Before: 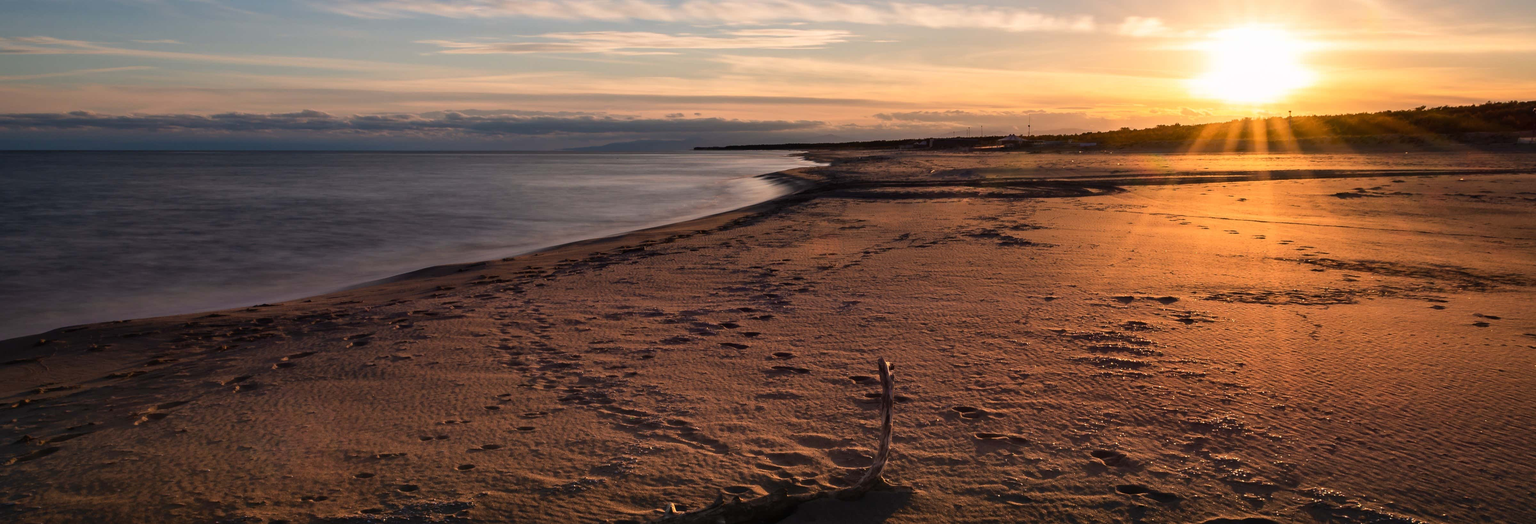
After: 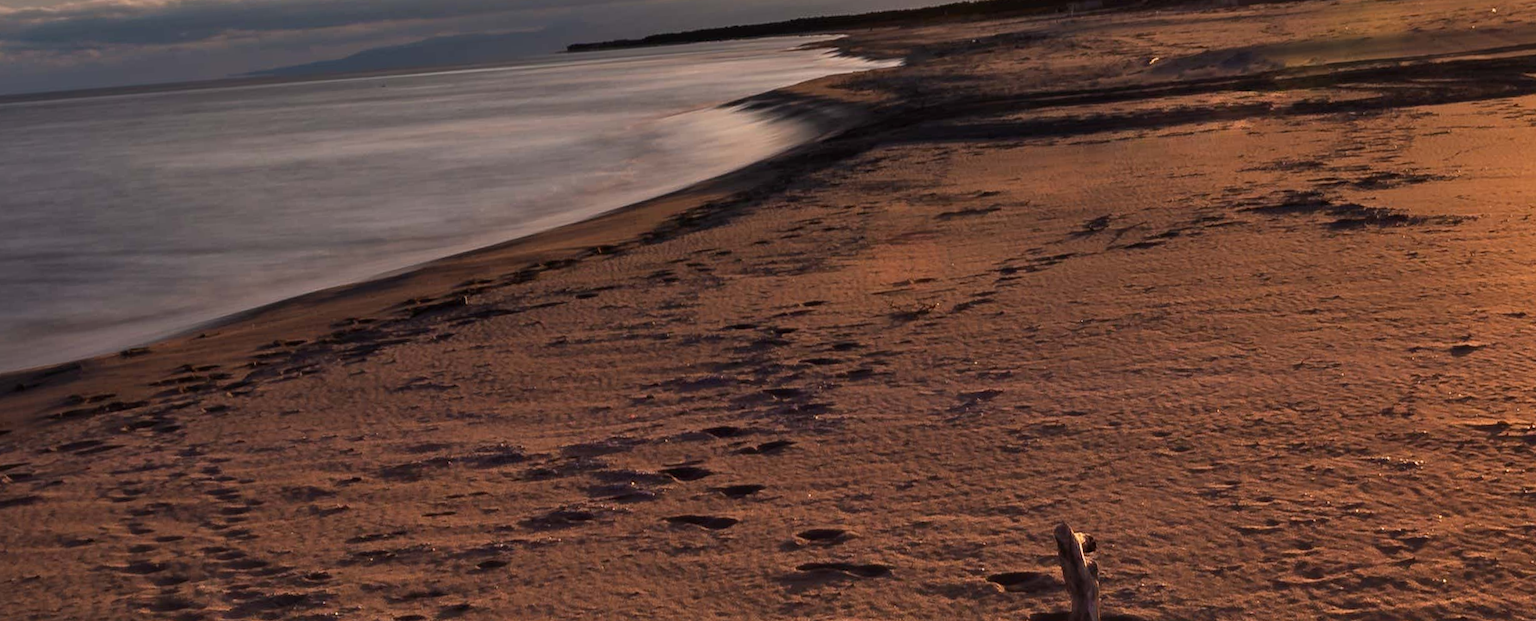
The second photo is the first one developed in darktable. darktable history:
crop: left 30%, top 30%, right 30%, bottom 30%
rotate and perspective: rotation -4.25°, automatic cropping off
